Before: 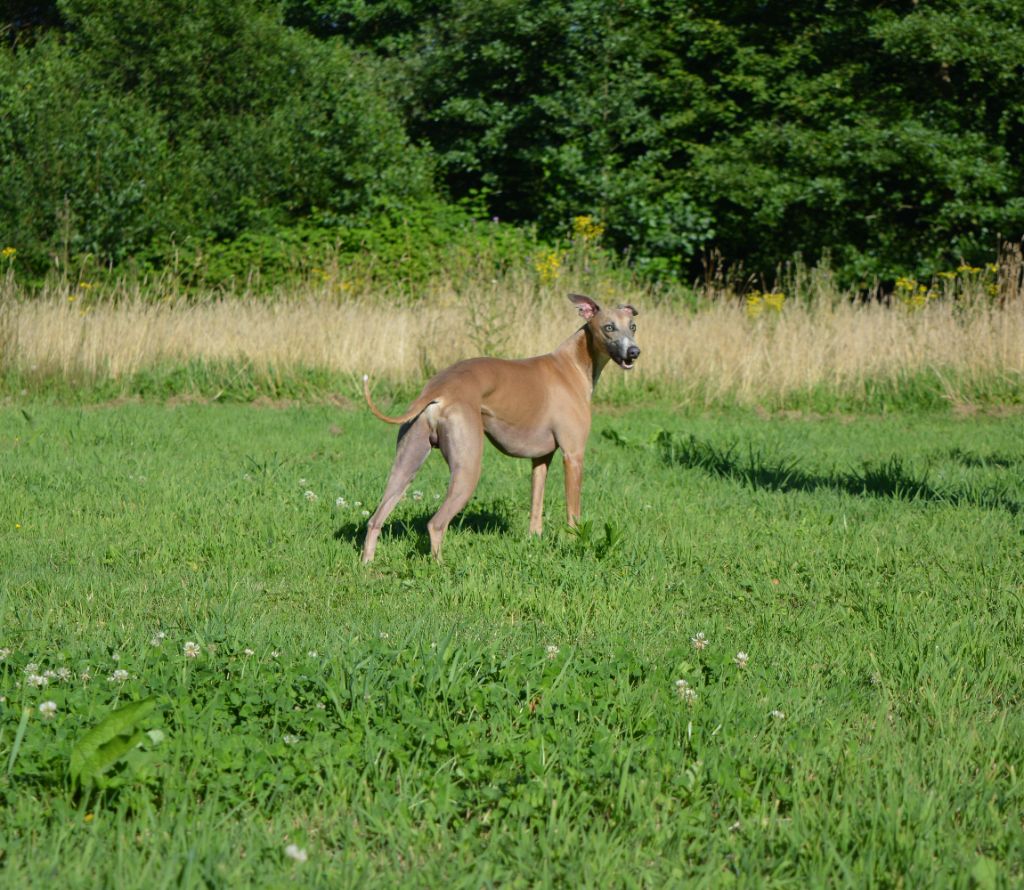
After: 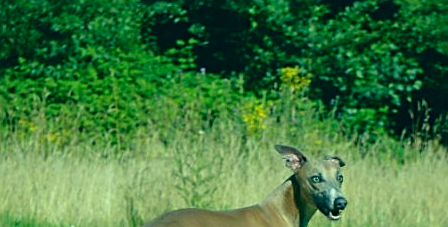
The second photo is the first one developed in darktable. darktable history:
sharpen: on, module defaults
color correction: highlights a* -20.01, highlights b* 9.8, shadows a* -20.64, shadows b* -10.34
crop: left 28.669%, top 16.828%, right 26.752%, bottom 57.608%
